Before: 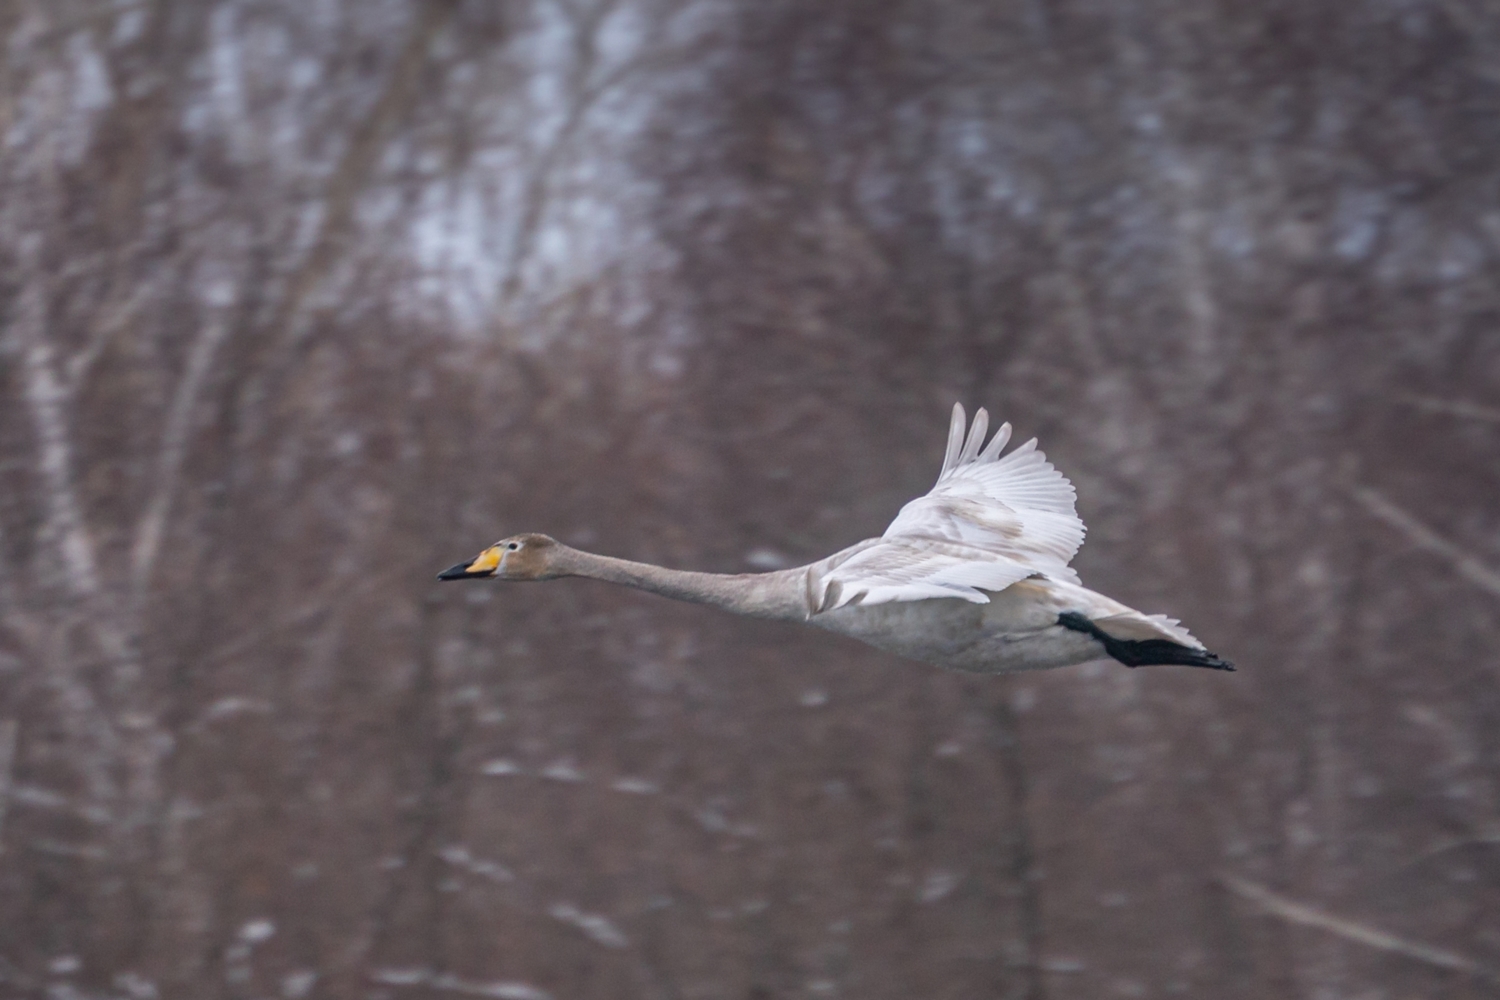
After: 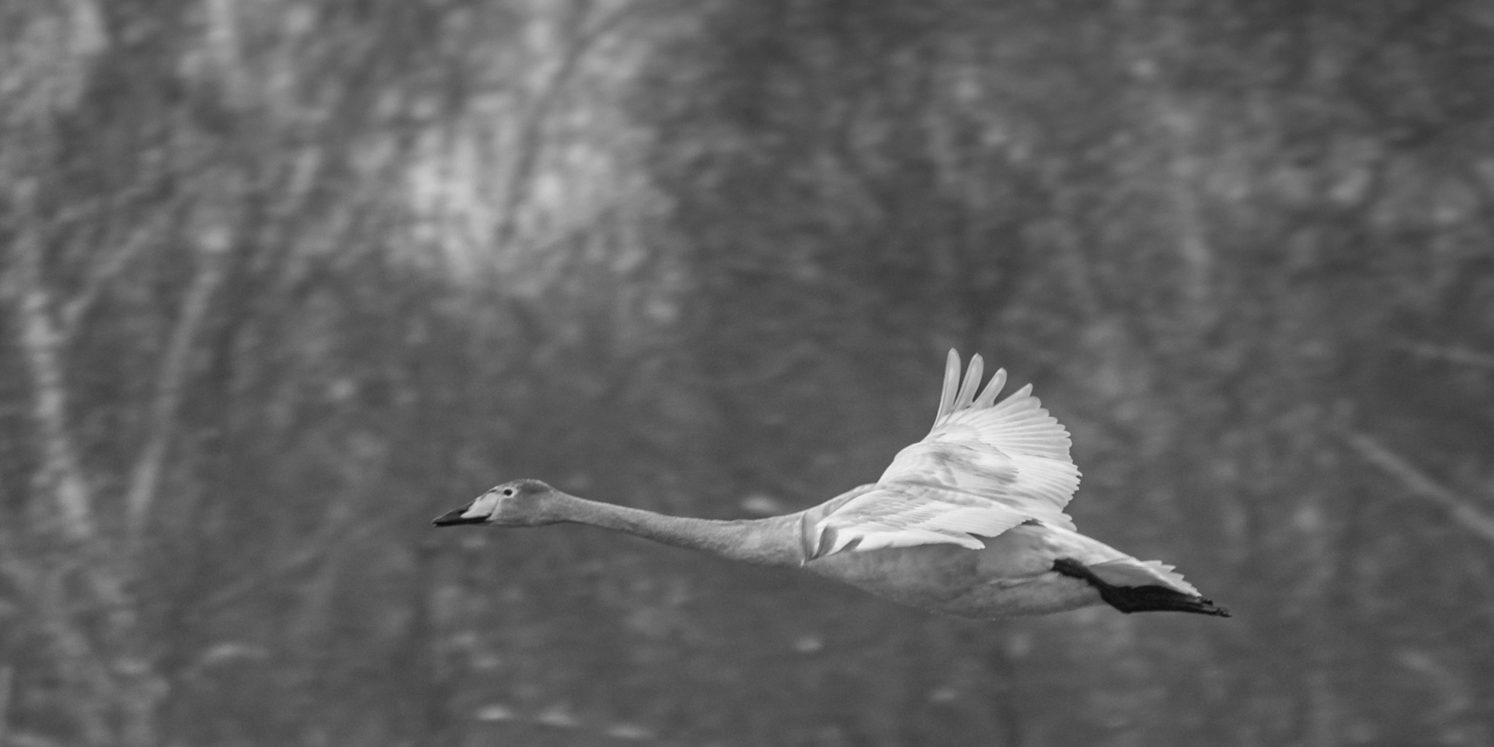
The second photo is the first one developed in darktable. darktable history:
monochrome: on, module defaults
crop: left 0.387%, top 5.469%, bottom 19.809%
